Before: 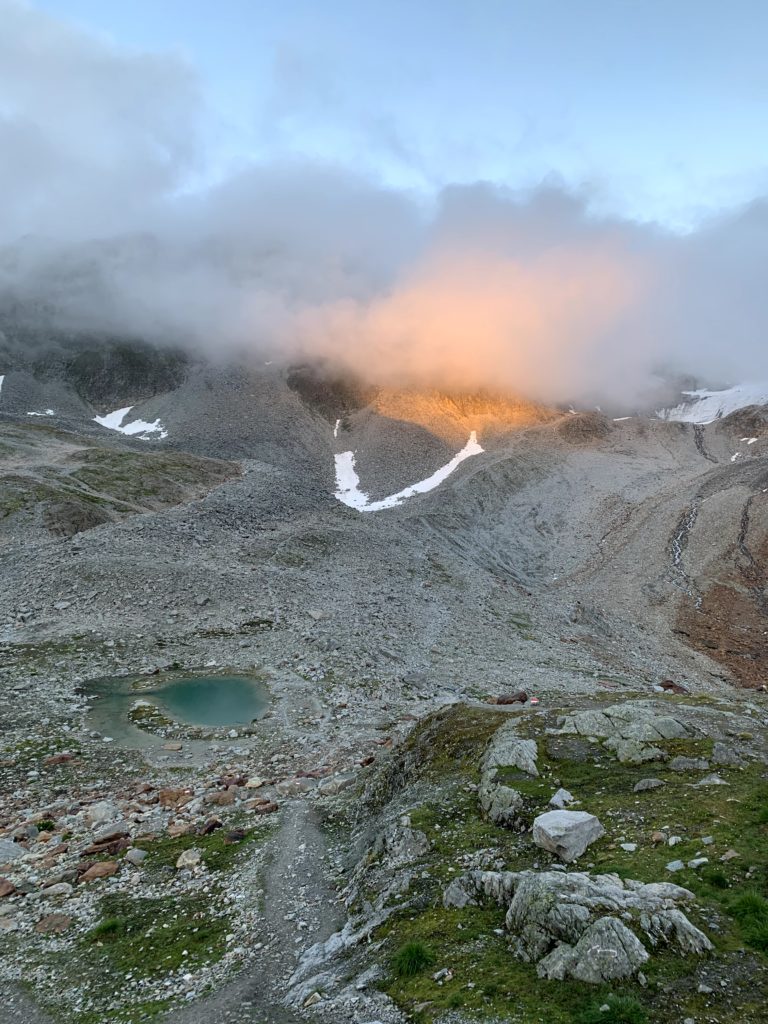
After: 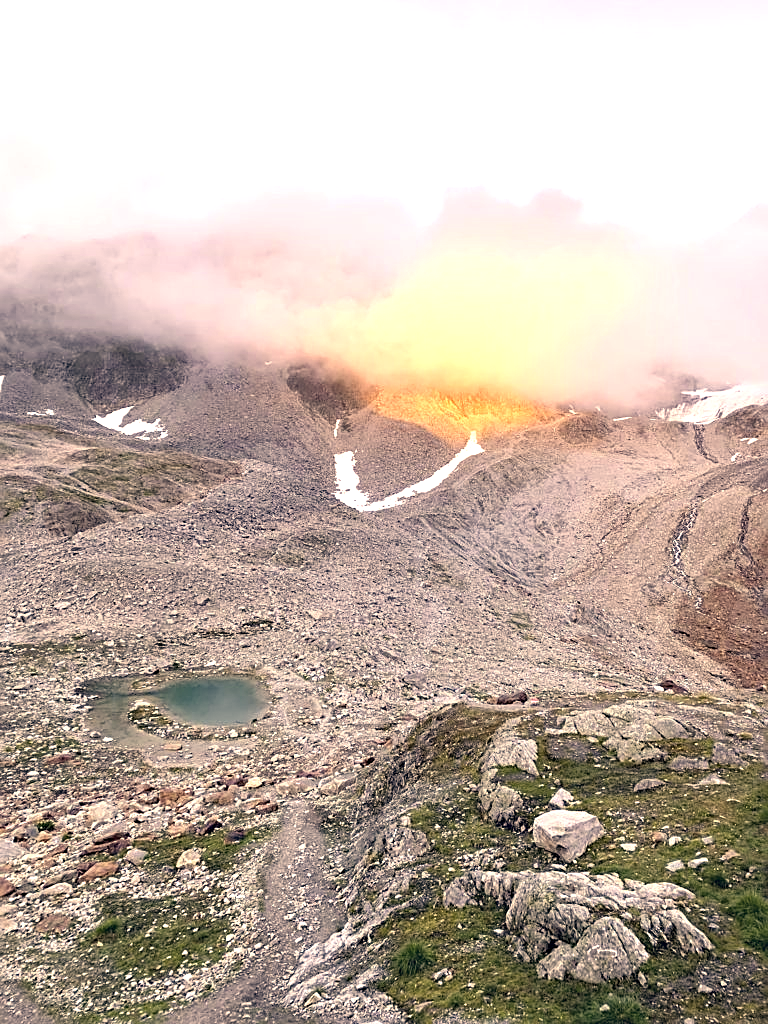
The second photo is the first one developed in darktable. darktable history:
exposure: exposure 1.161 EV, compensate exposure bias true, compensate highlight preservation false
color correction: highlights a* 19.72, highlights b* 27.2, shadows a* 3.43, shadows b* -16.74, saturation 0.761
tone equalizer: on, module defaults
sharpen: on, module defaults
haze removal: adaptive false
